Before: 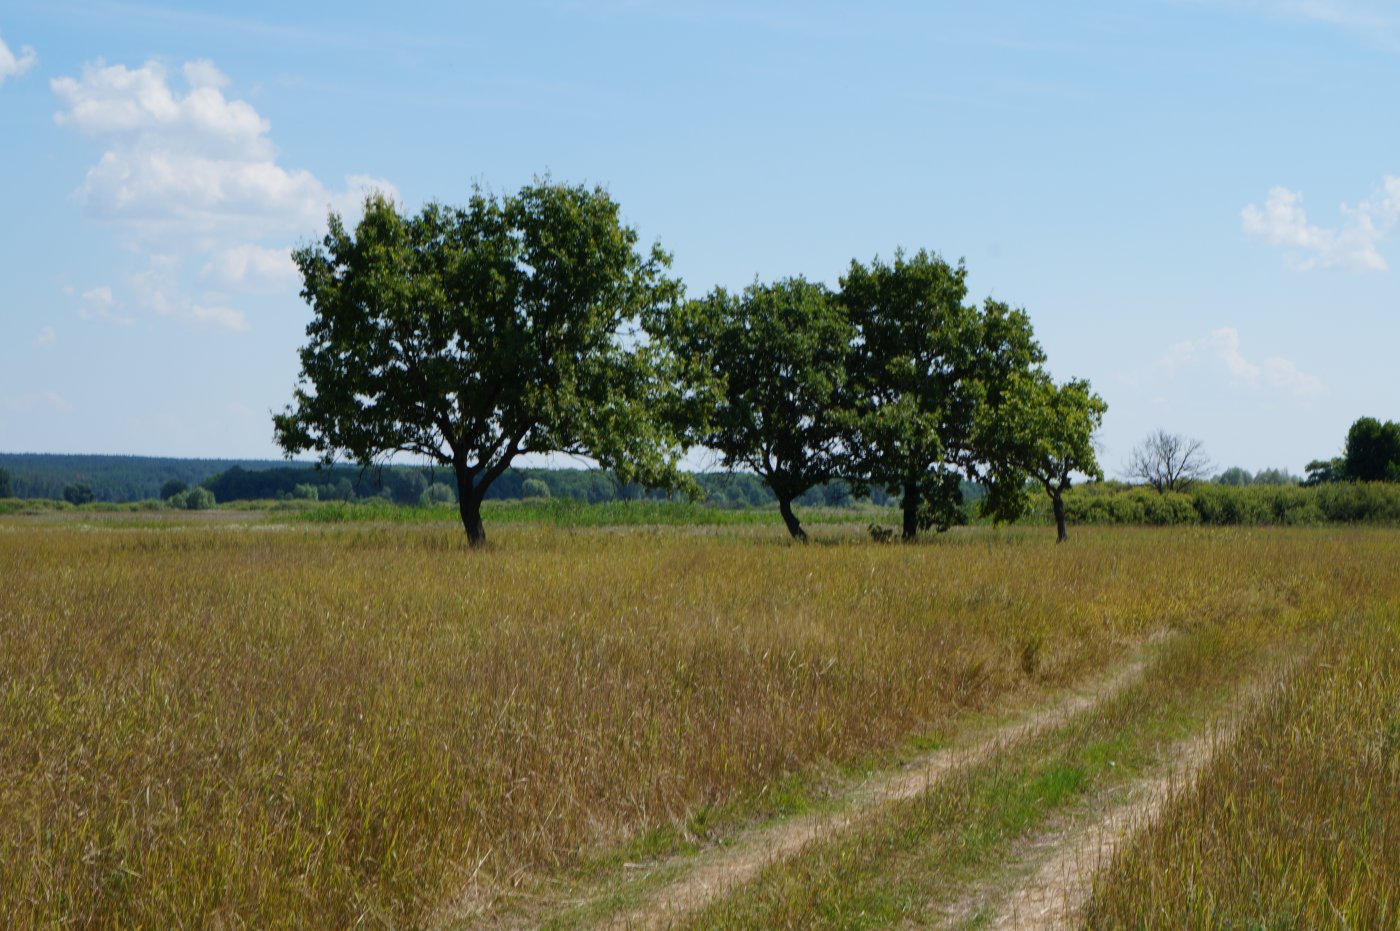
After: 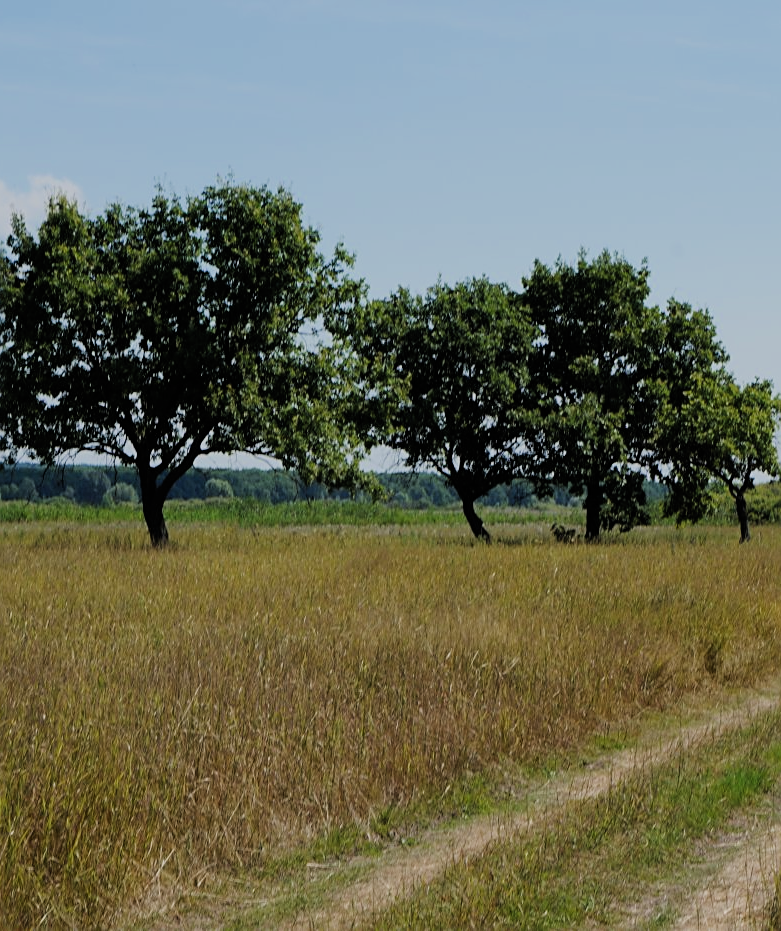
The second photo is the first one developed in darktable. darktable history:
sharpen: on, module defaults
filmic rgb: black relative exposure -7.65 EV, white relative exposure 4.56 EV, hardness 3.61, add noise in highlights 0.001, color science v3 (2019), use custom middle-gray values true, iterations of high-quality reconstruction 0, contrast in highlights soft
crop and rotate: left 22.644%, right 21.501%
